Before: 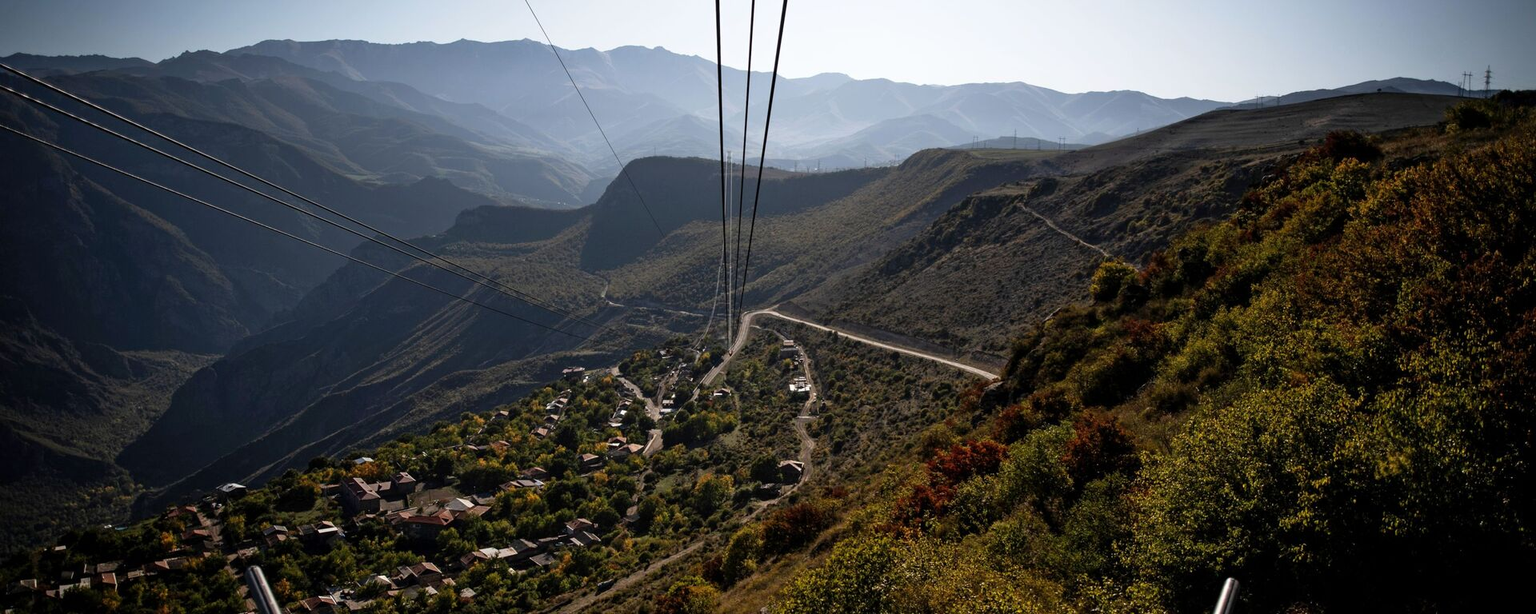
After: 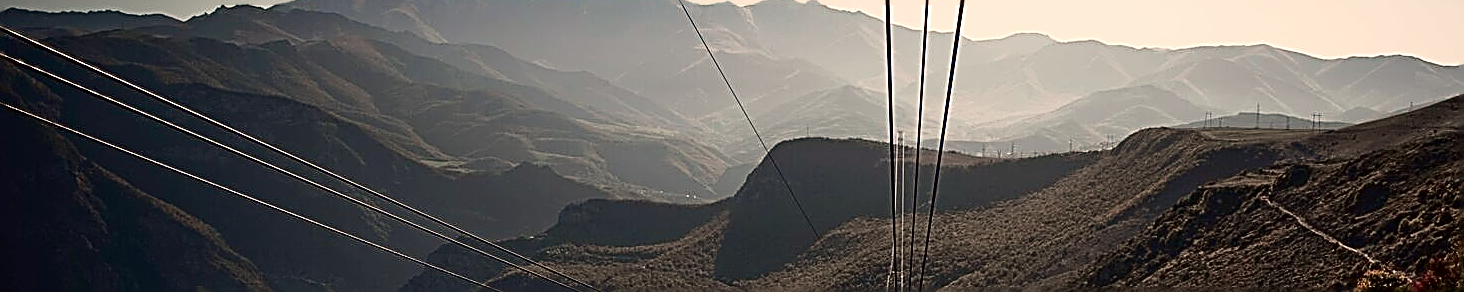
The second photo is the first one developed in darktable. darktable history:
crop: left 0.579%, top 7.627%, right 23.167%, bottom 54.275%
white balance: red 1.123, blue 0.83
tone curve: curves: ch0 [(0, 0) (0.139, 0.081) (0.304, 0.259) (0.502, 0.505) (0.683, 0.676) (0.761, 0.773) (0.858, 0.858) (0.987, 0.945)]; ch1 [(0, 0) (0.172, 0.123) (0.304, 0.288) (0.414, 0.44) (0.472, 0.473) (0.502, 0.508) (0.54, 0.543) (0.583, 0.601) (0.638, 0.654) (0.741, 0.783) (1, 1)]; ch2 [(0, 0) (0.411, 0.424) (0.485, 0.476) (0.502, 0.502) (0.557, 0.54) (0.631, 0.576) (1, 1)], color space Lab, independent channels, preserve colors none
sharpen: amount 1.861
